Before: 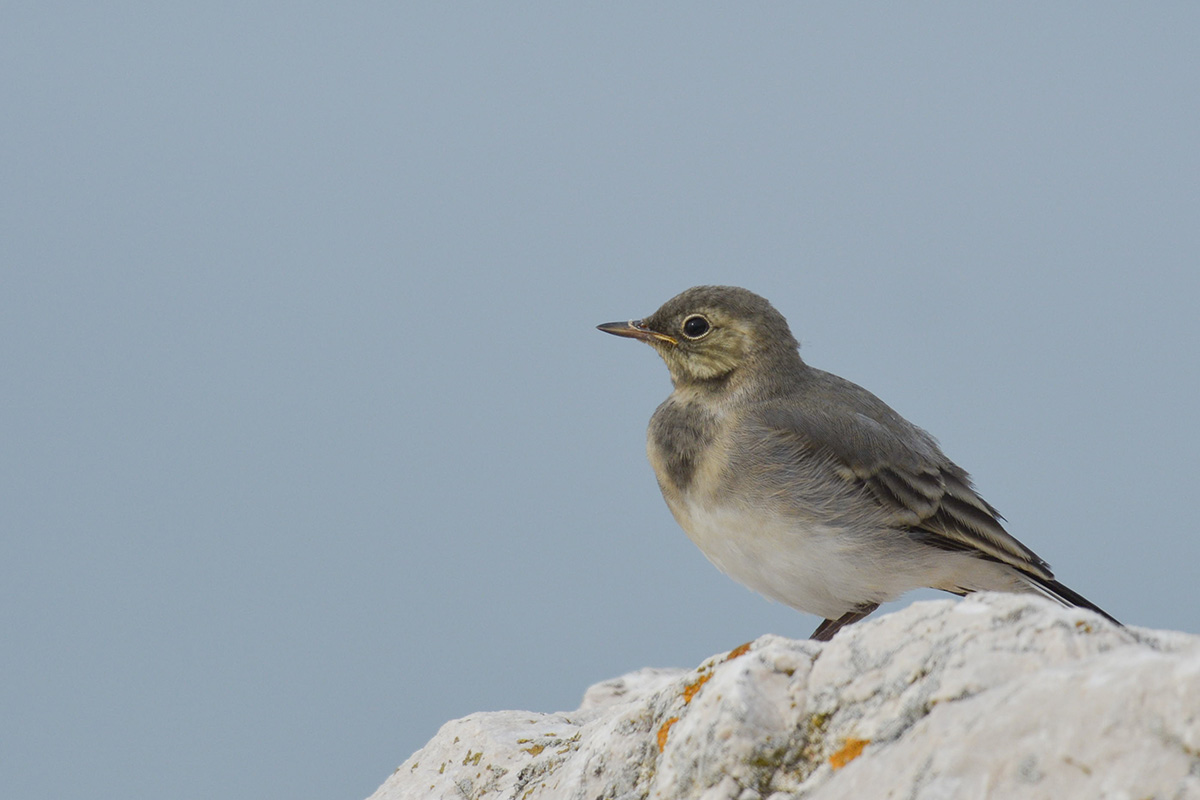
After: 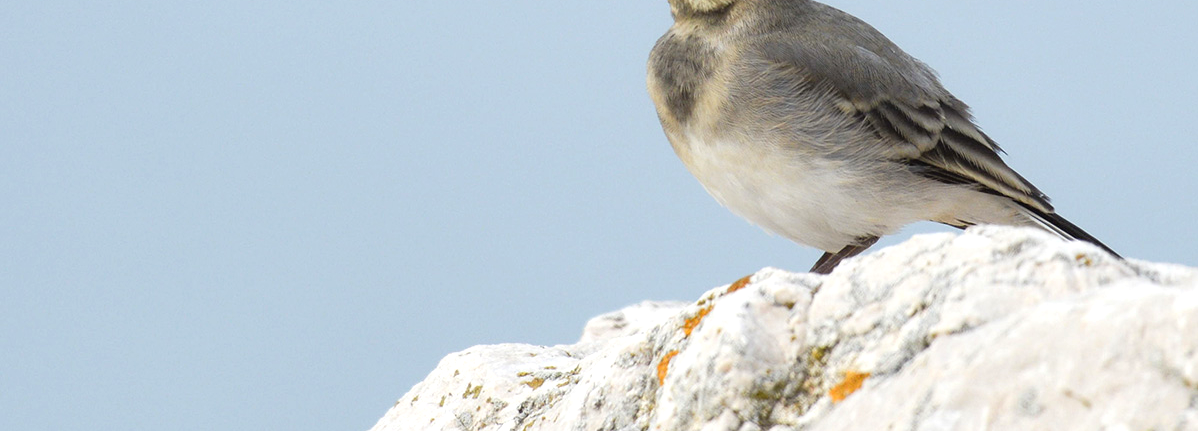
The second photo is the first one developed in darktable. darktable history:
crop and rotate: top 46.001%, right 0.104%
tone equalizer: -8 EV -0.751 EV, -7 EV -0.67 EV, -6 EV -0.604 EV, -5 EV -0.421 EV, -3 EV 0.376 EV, -2 EV 0.6 EV, -1 EV 0.682 EV, +0 EV 0.751 EV
